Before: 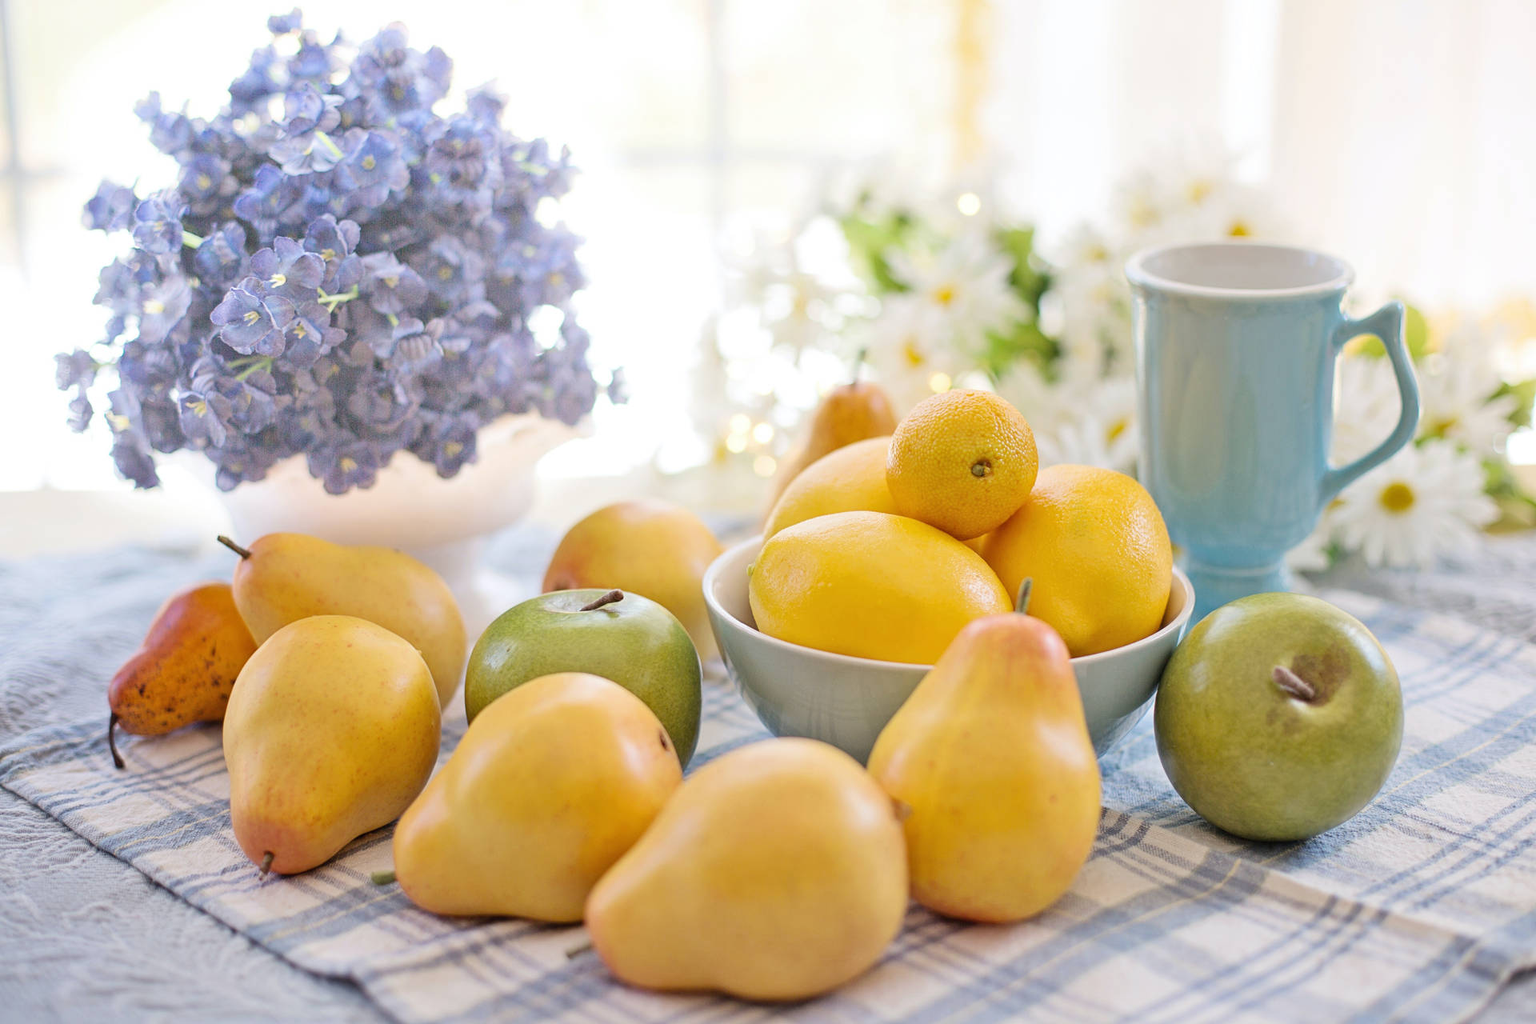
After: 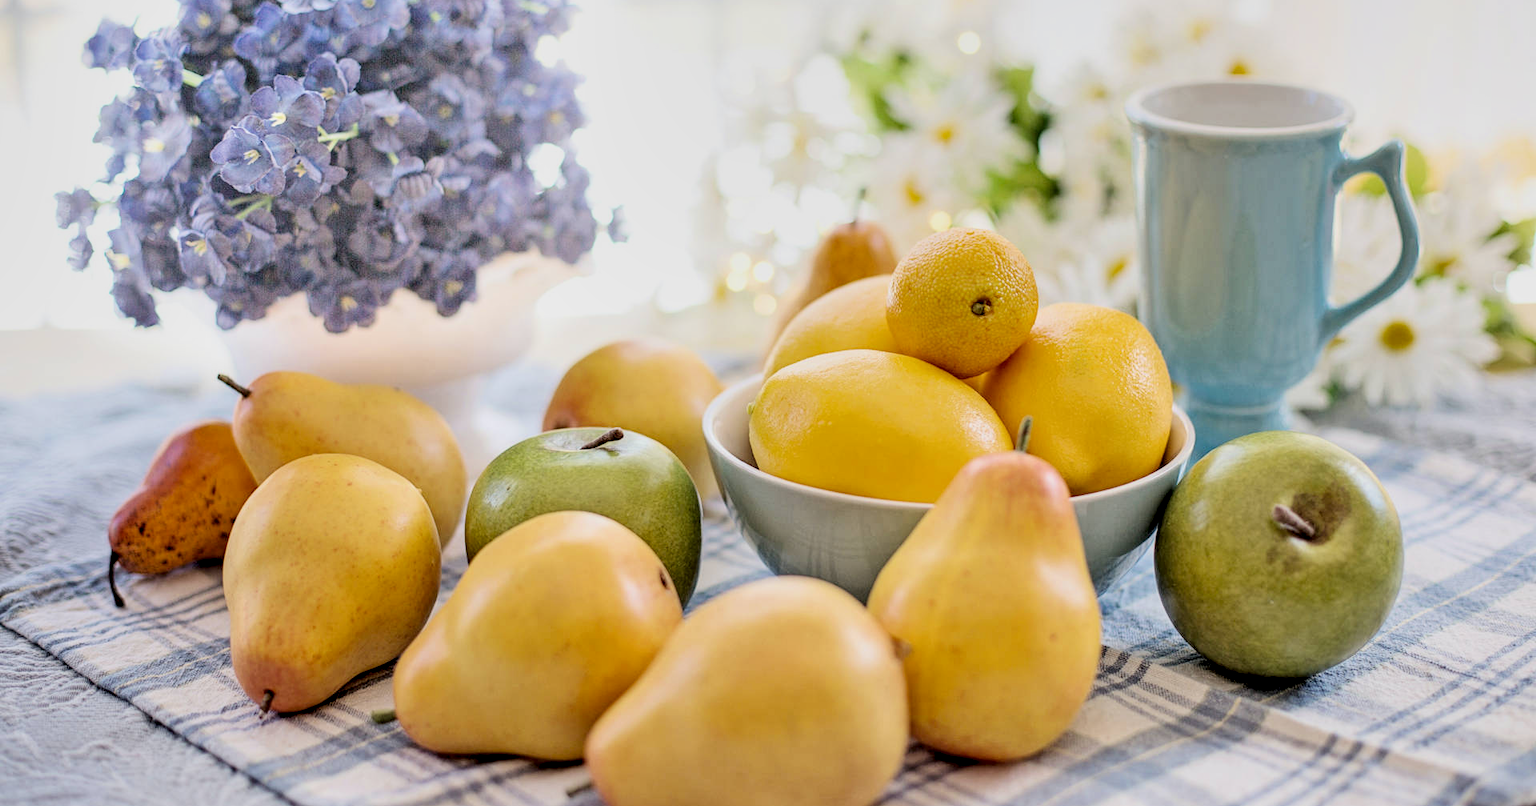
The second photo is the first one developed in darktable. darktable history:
local contrast: highlights 60%, shadows 60%, detail 160%
crop and rotate: top 15.811%, bottom 5.435%
filmic rgb: middle gray luminance 29.04%, black relative exposure -10.23 EV, white relative exposure 5.47 EV, target black luminance 0%, hardness 3.92, latitude 1.64%, contrast 1.126, highlights saturation mix 5.23%, shadows ↔ highlights balance 15.35%, color science v6 (2022)
